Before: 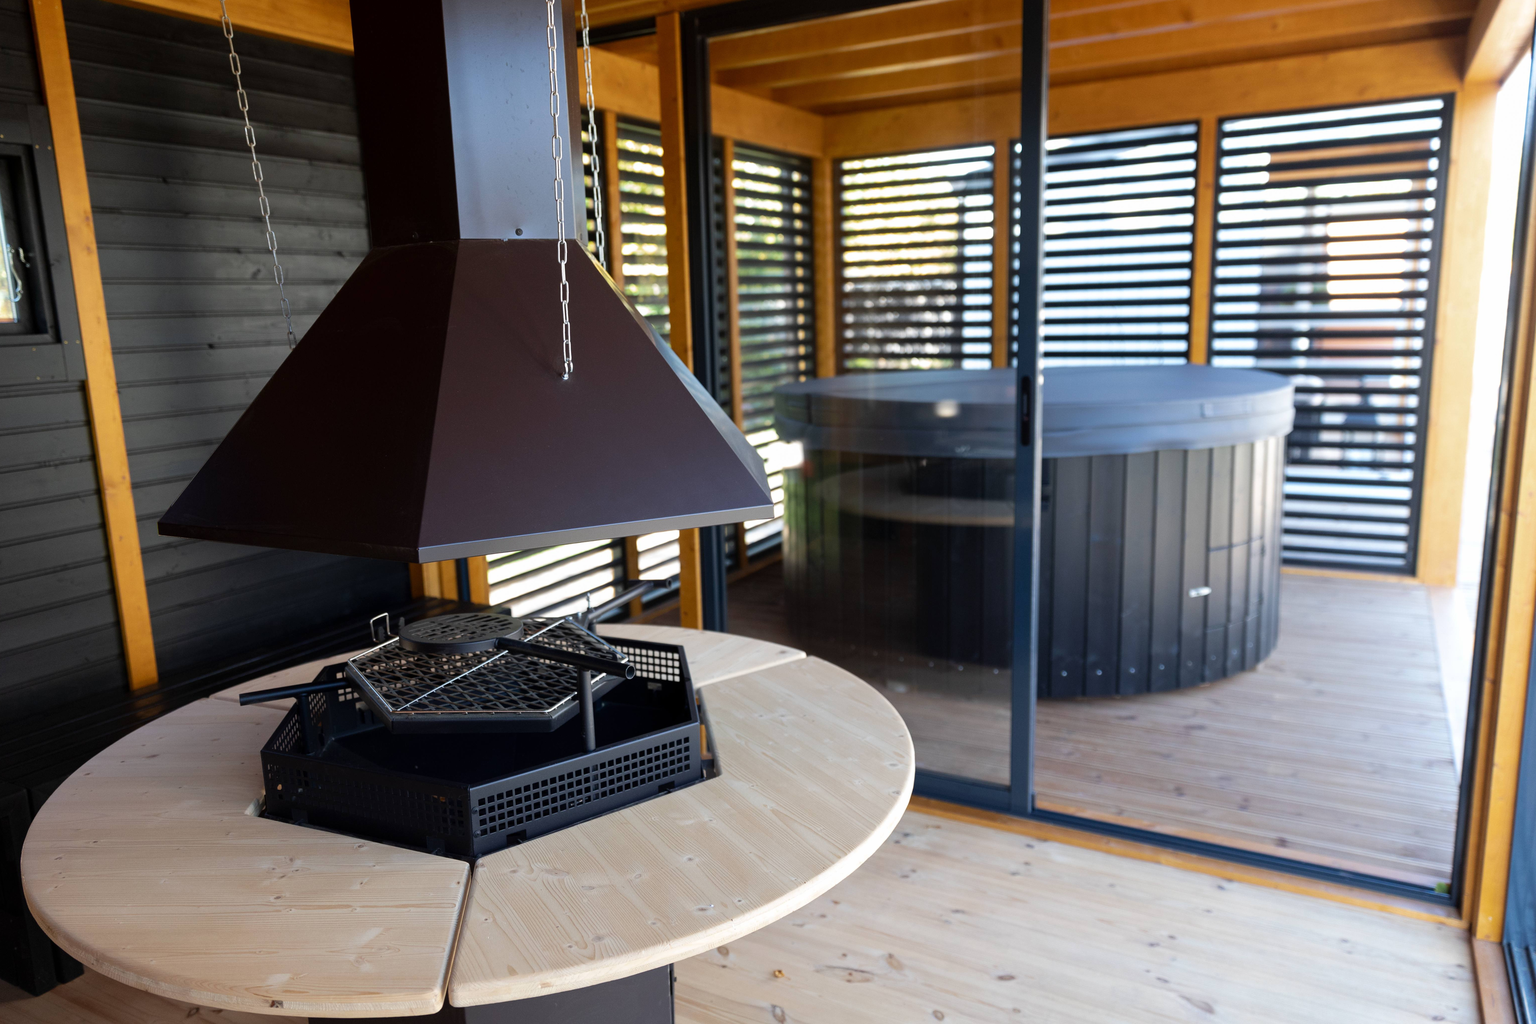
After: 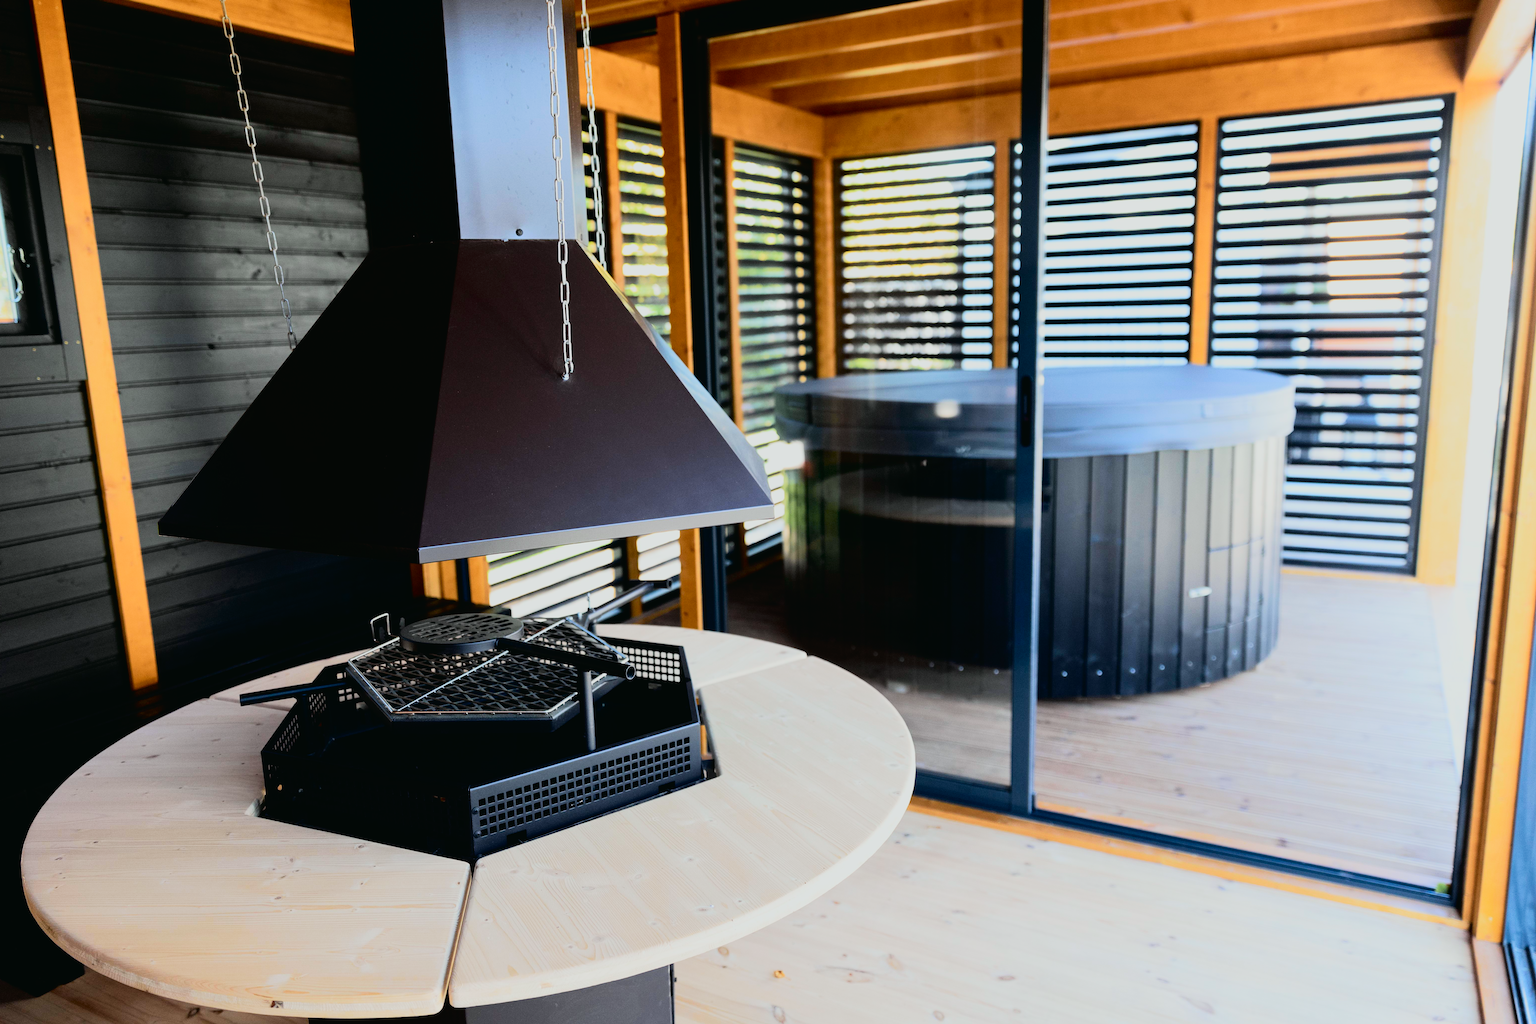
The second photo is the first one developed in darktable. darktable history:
tone curve: curves: ch0 [(0, 0.017) (0.091, 0.046) (0.298, 0.287) (0.439, 0.482) (0.64, 0.729) (0.785, 0.817) (0.995, 0.917)]; ch1 [(0, 0) (0.384, 0.365) (0.463, 0.447) (0.486, 0.474) (0.503, 0.497) (0.526, 0.52) (0.555, 0.564) (0.578, 0.595) (0.638, 0.644) (0.766, 0.773) (1, 1)]; ch2 [(0, 0) (0.374, 0.344) (0.449, 0.434) (0.501, 0.501) (0.528, 0.519) (0.569, 0.589) (0.61, 0.646) (0.666, 0.688) (1, 1)], color space Lab, independent channels, preserve colors none
filmic rgb: black relative exposure -7.65 EV, hardness 4.02, contrast 1.1, highlights saturation mix -30%
exposure: black level correction 0.001, exposure 0.5 EV, compensate exposure bias true, compensate highlight preservation false
